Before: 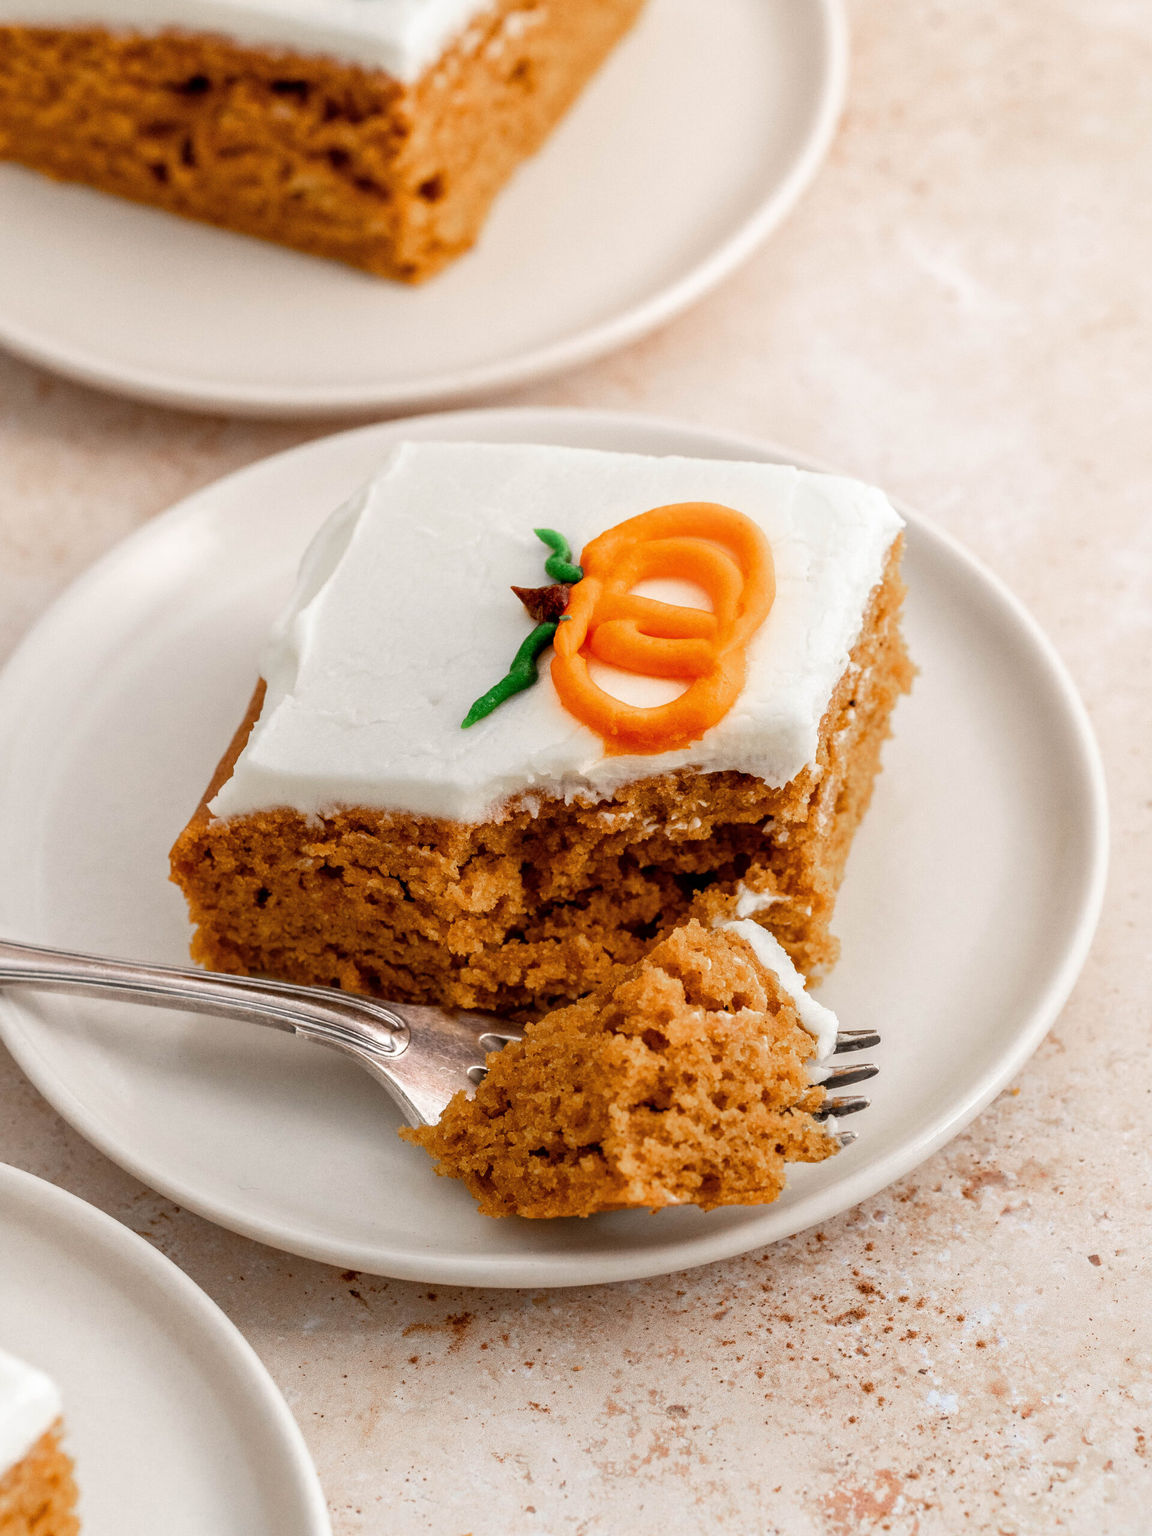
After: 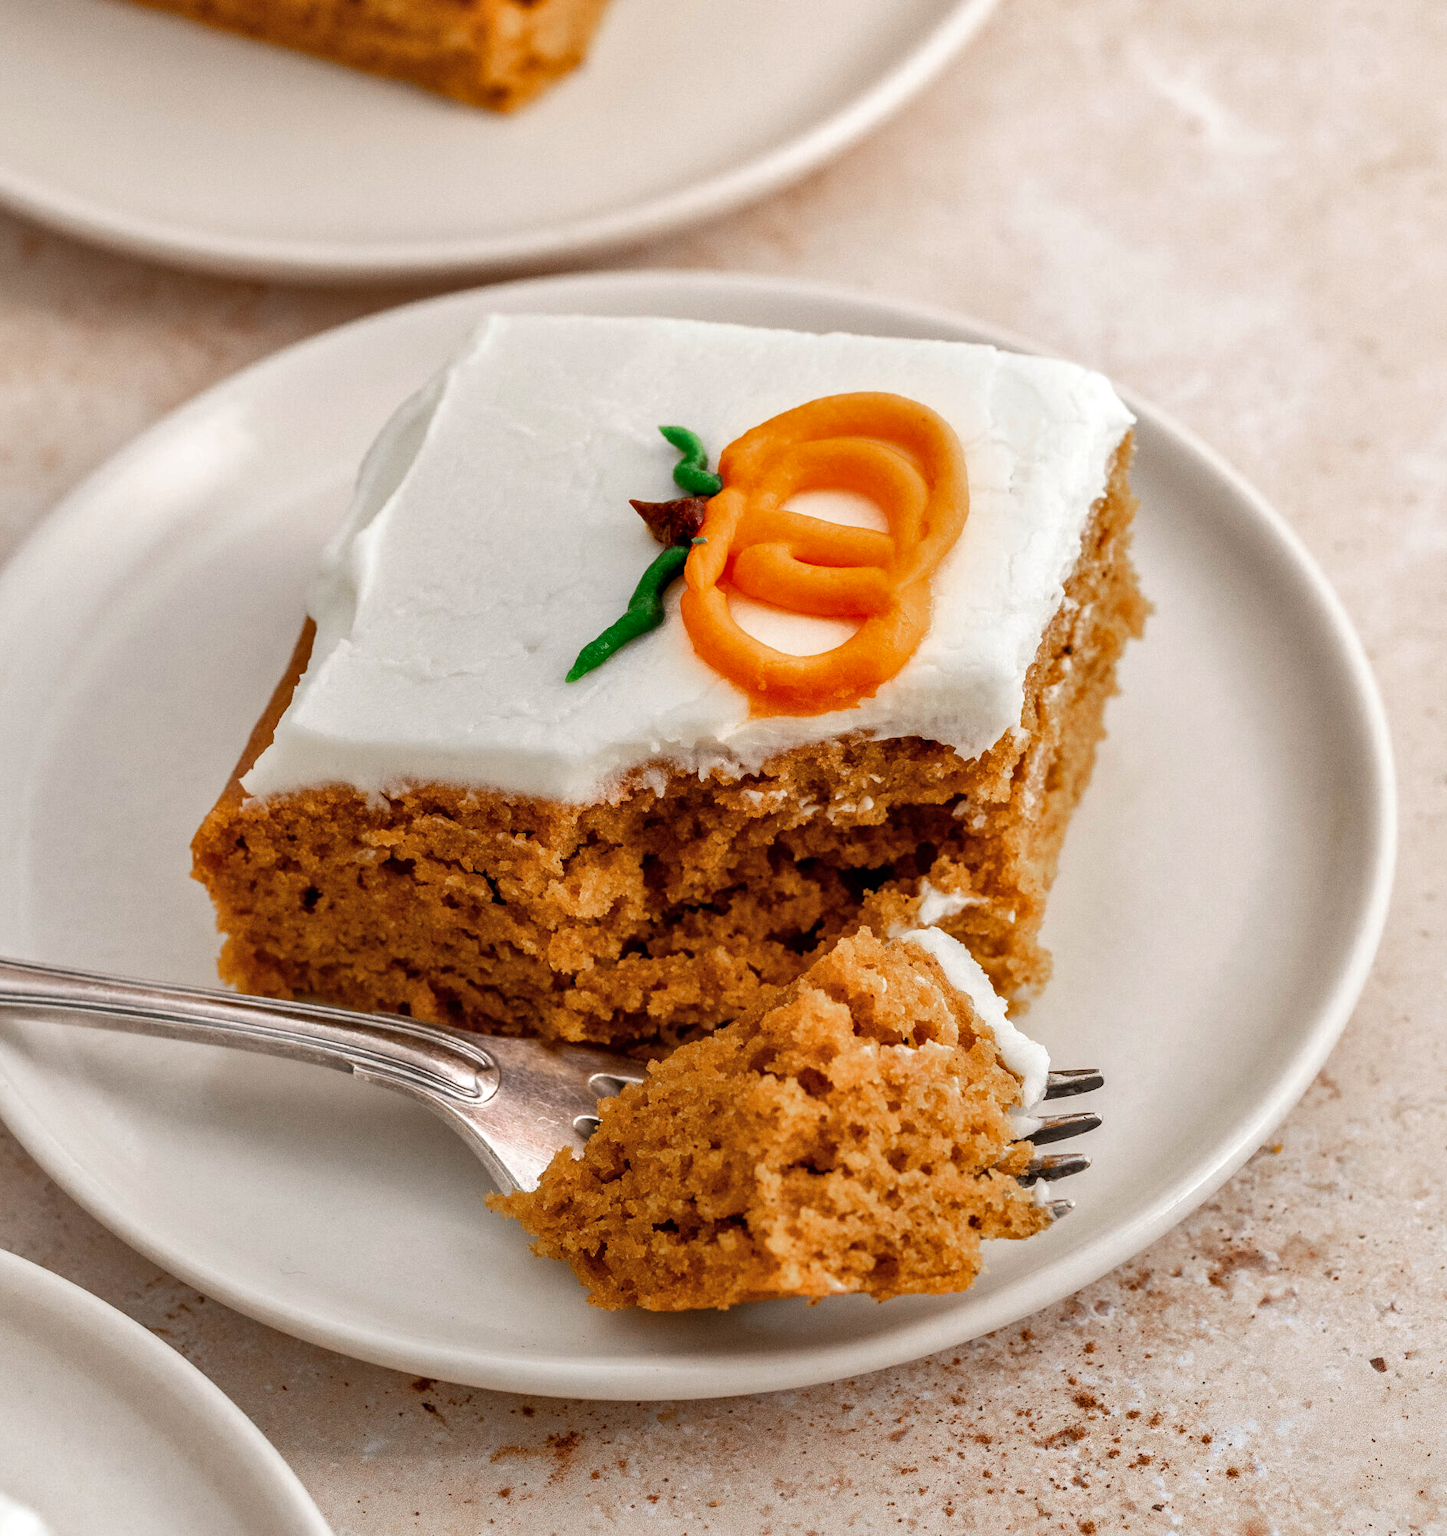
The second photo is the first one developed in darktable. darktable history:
shadows and highlights: shadows 12, white point adjustment 1.2, soften with gaussian
crop and rotate: left 1.814%, top 12.818%, right 0.25%, bottom 9.225%
